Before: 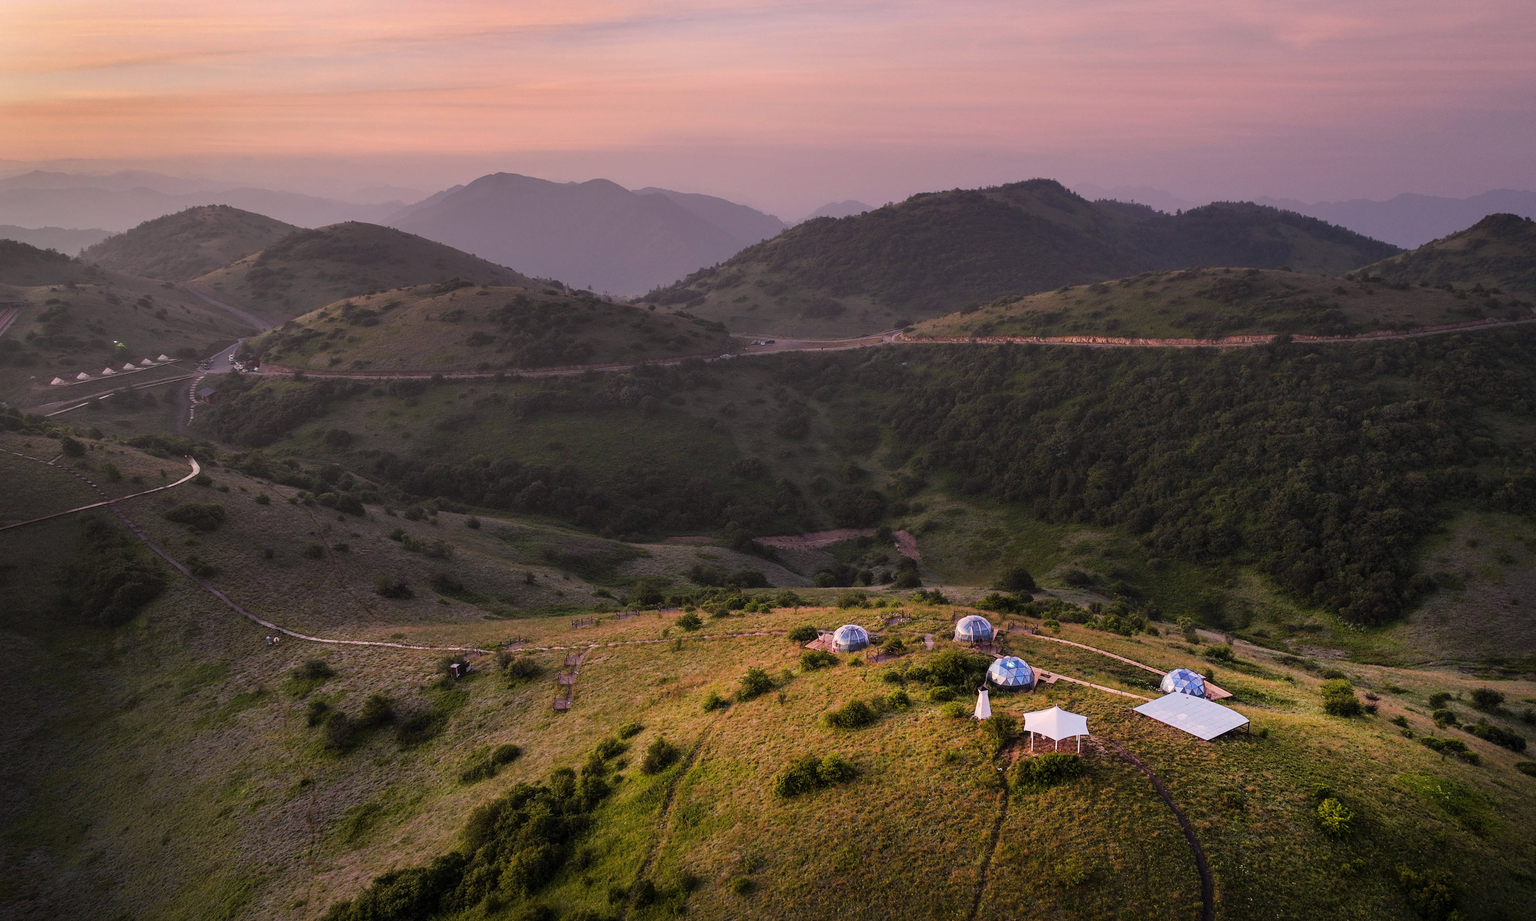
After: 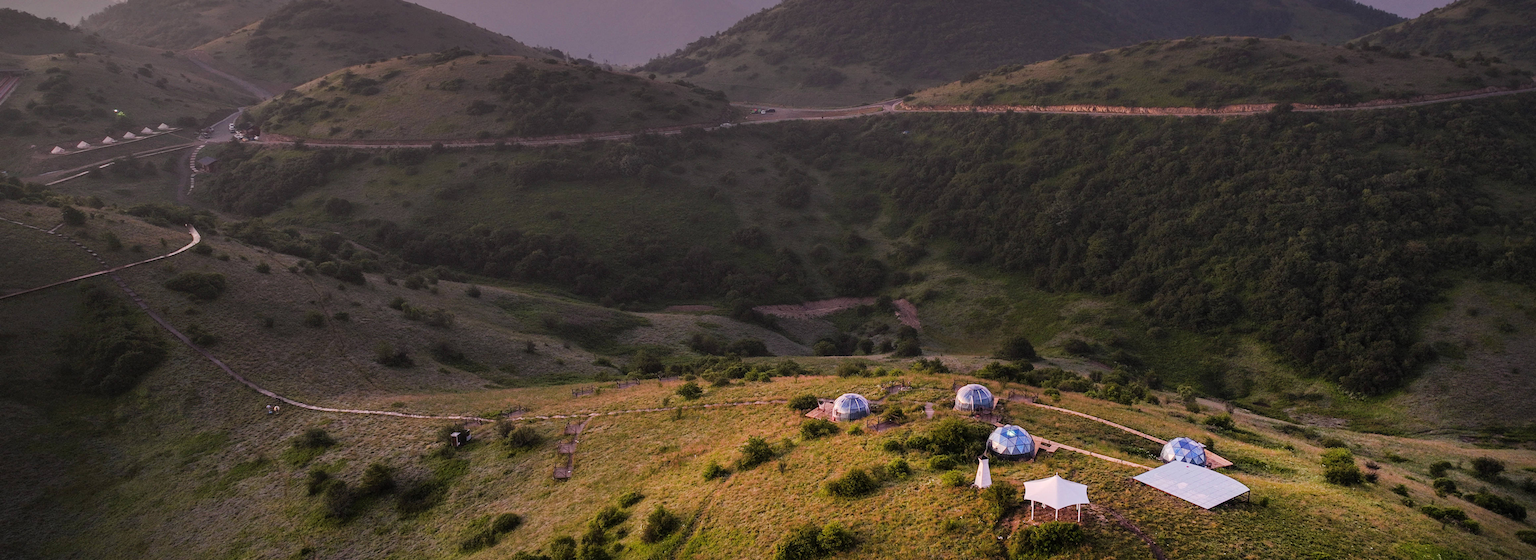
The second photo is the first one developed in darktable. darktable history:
crop and rotate: top 25.152%, bottom 13.947%
